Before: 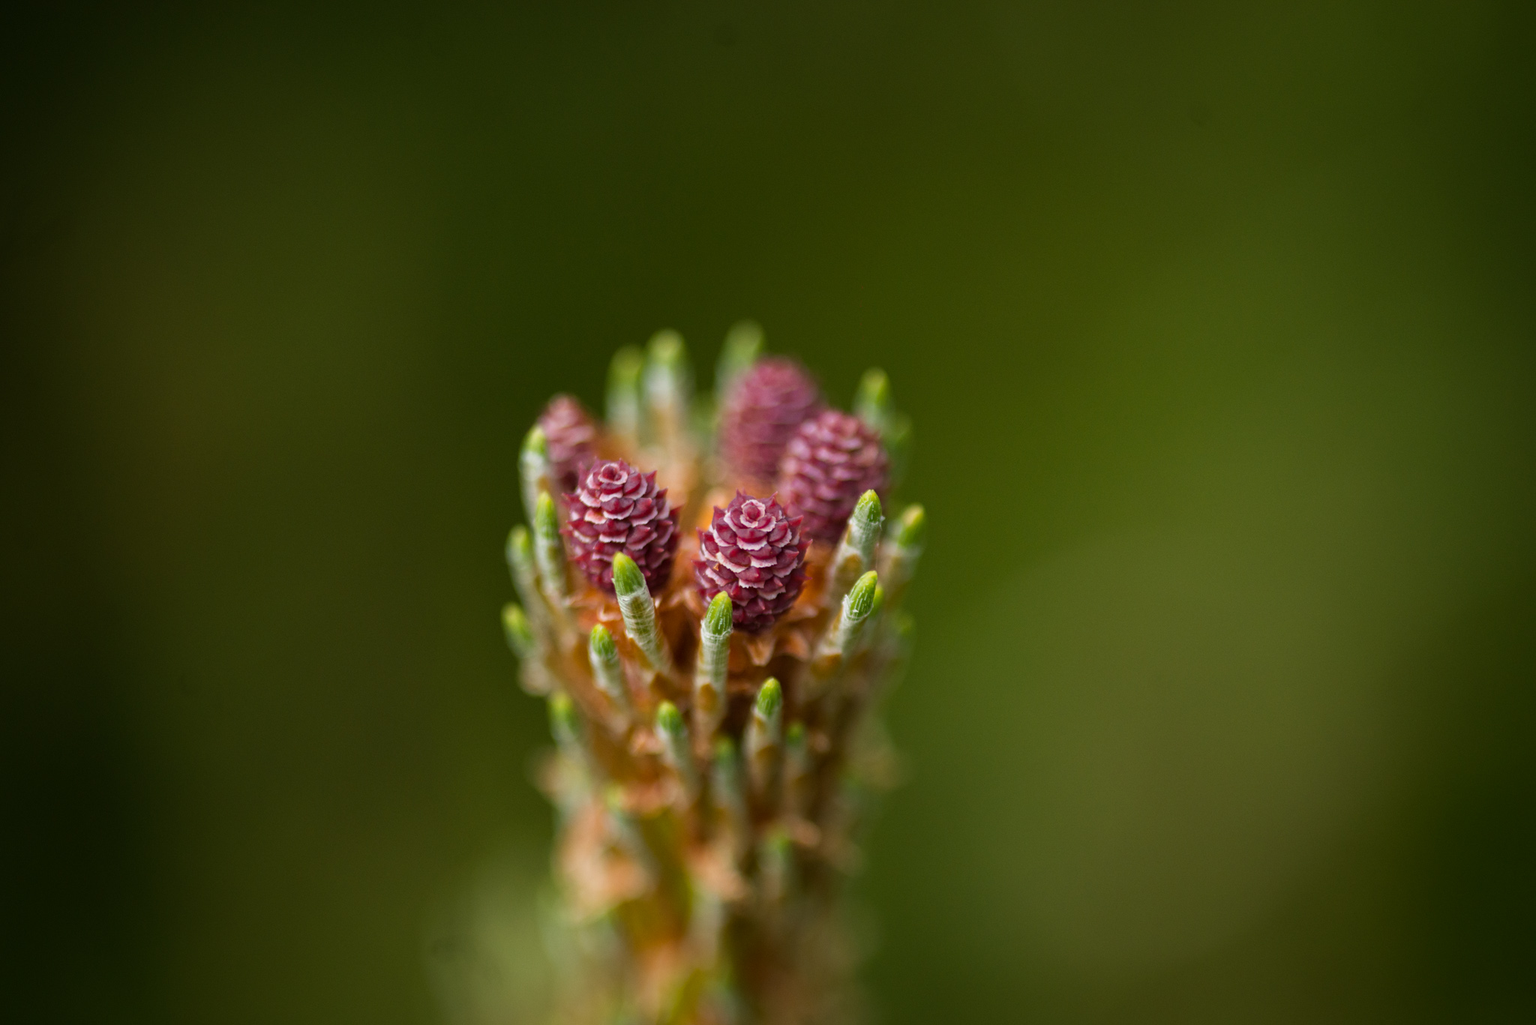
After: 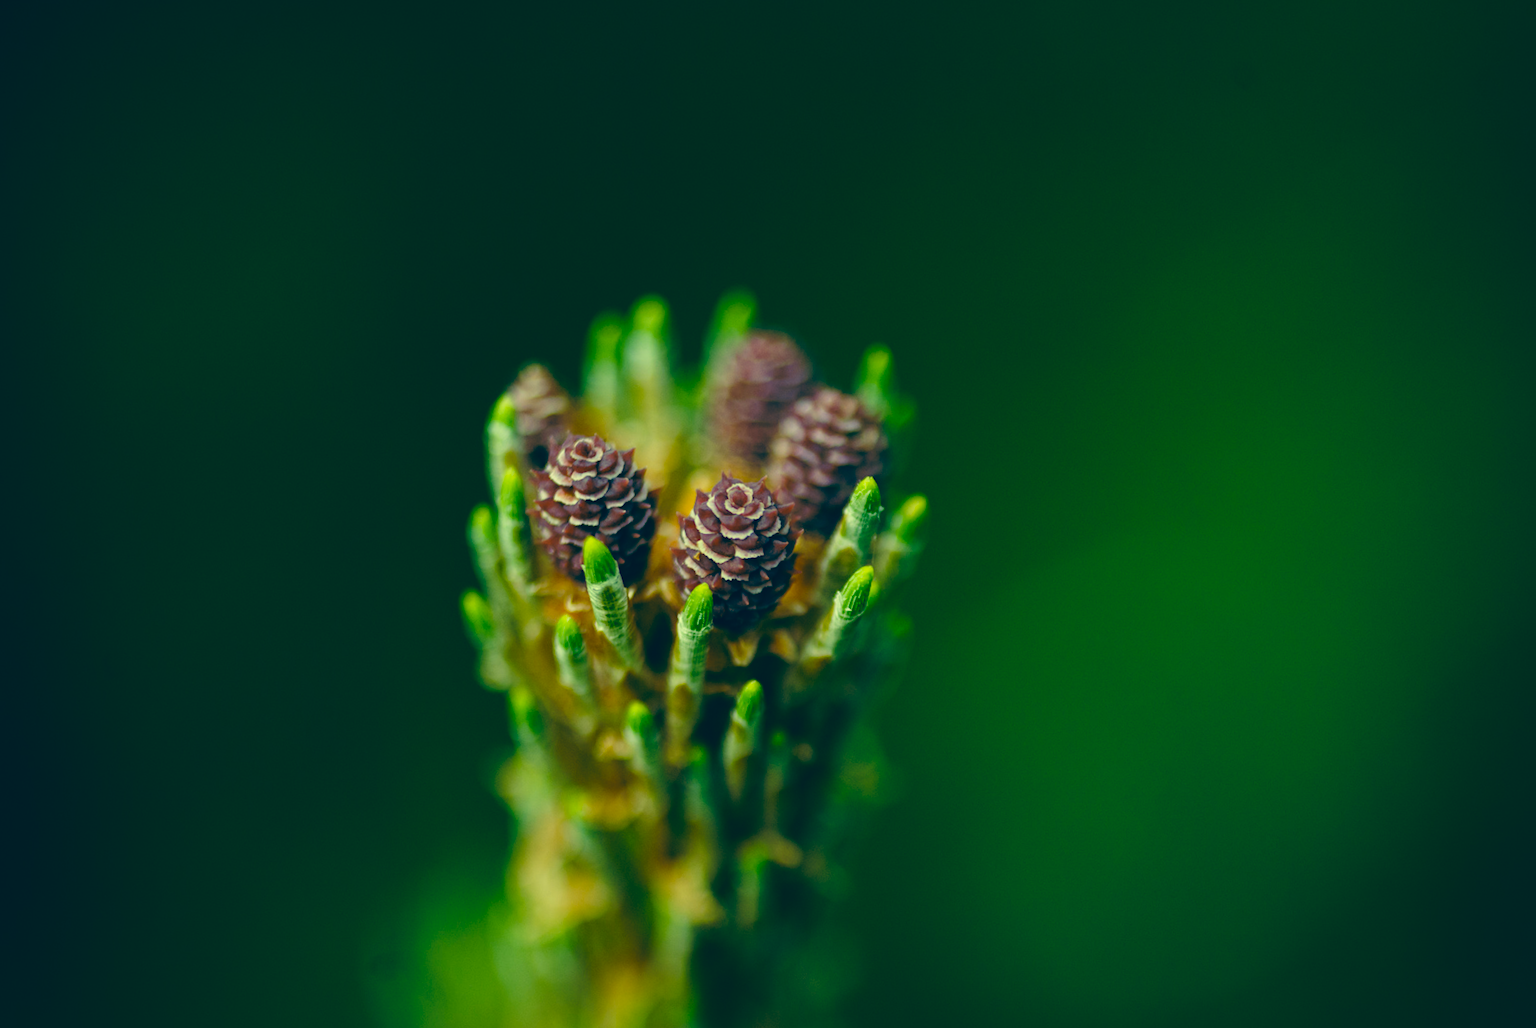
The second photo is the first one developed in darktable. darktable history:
tone equalizer: edges refinement/feathering 500, mask exposure compensation -1.57 EV, preserve details no
color correction: highlights a* -15.49, highlights b* 39.93, shadows a* -39.57, shadows b* -26.12
crop and rotate: angle -1.88°, left 3.082%, top 3.644%, right 1.449%, bottom 0.579%
base curve: curves: ch0 [(0, 0) (0.073, 0.04) (0.157, 0.139) (0.492, 0.492) (0.758, 0.758) (1, 1)], preserve colors none
